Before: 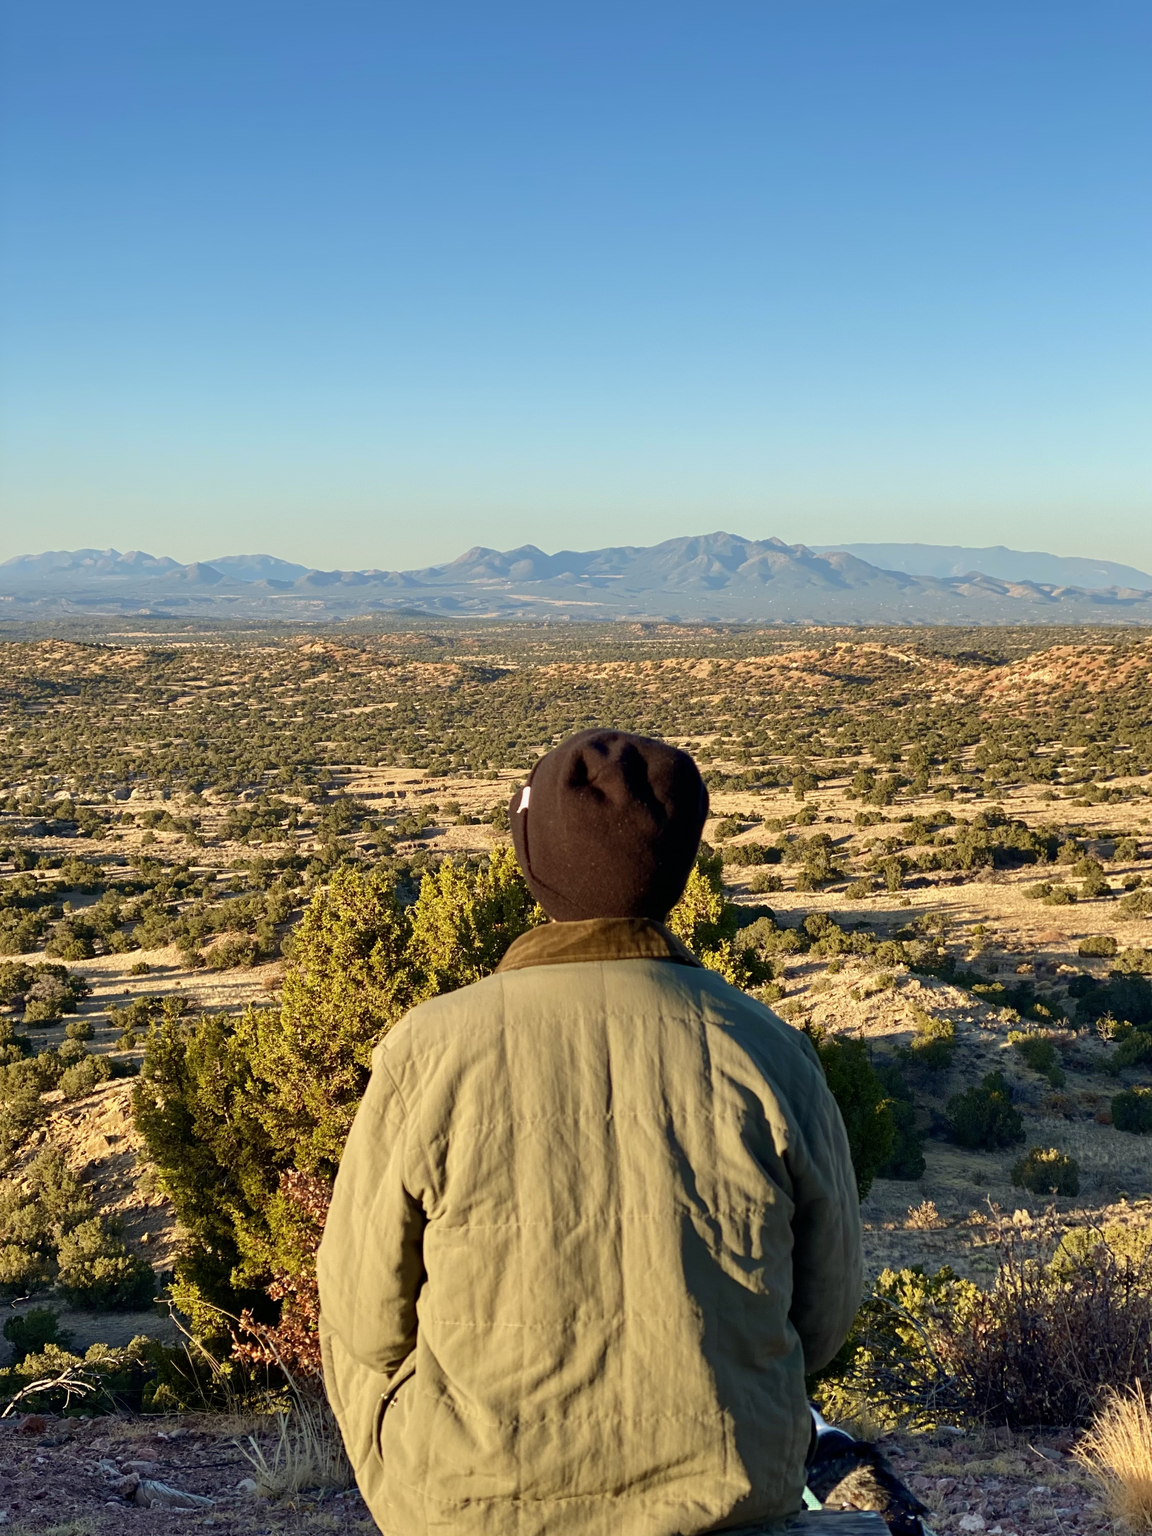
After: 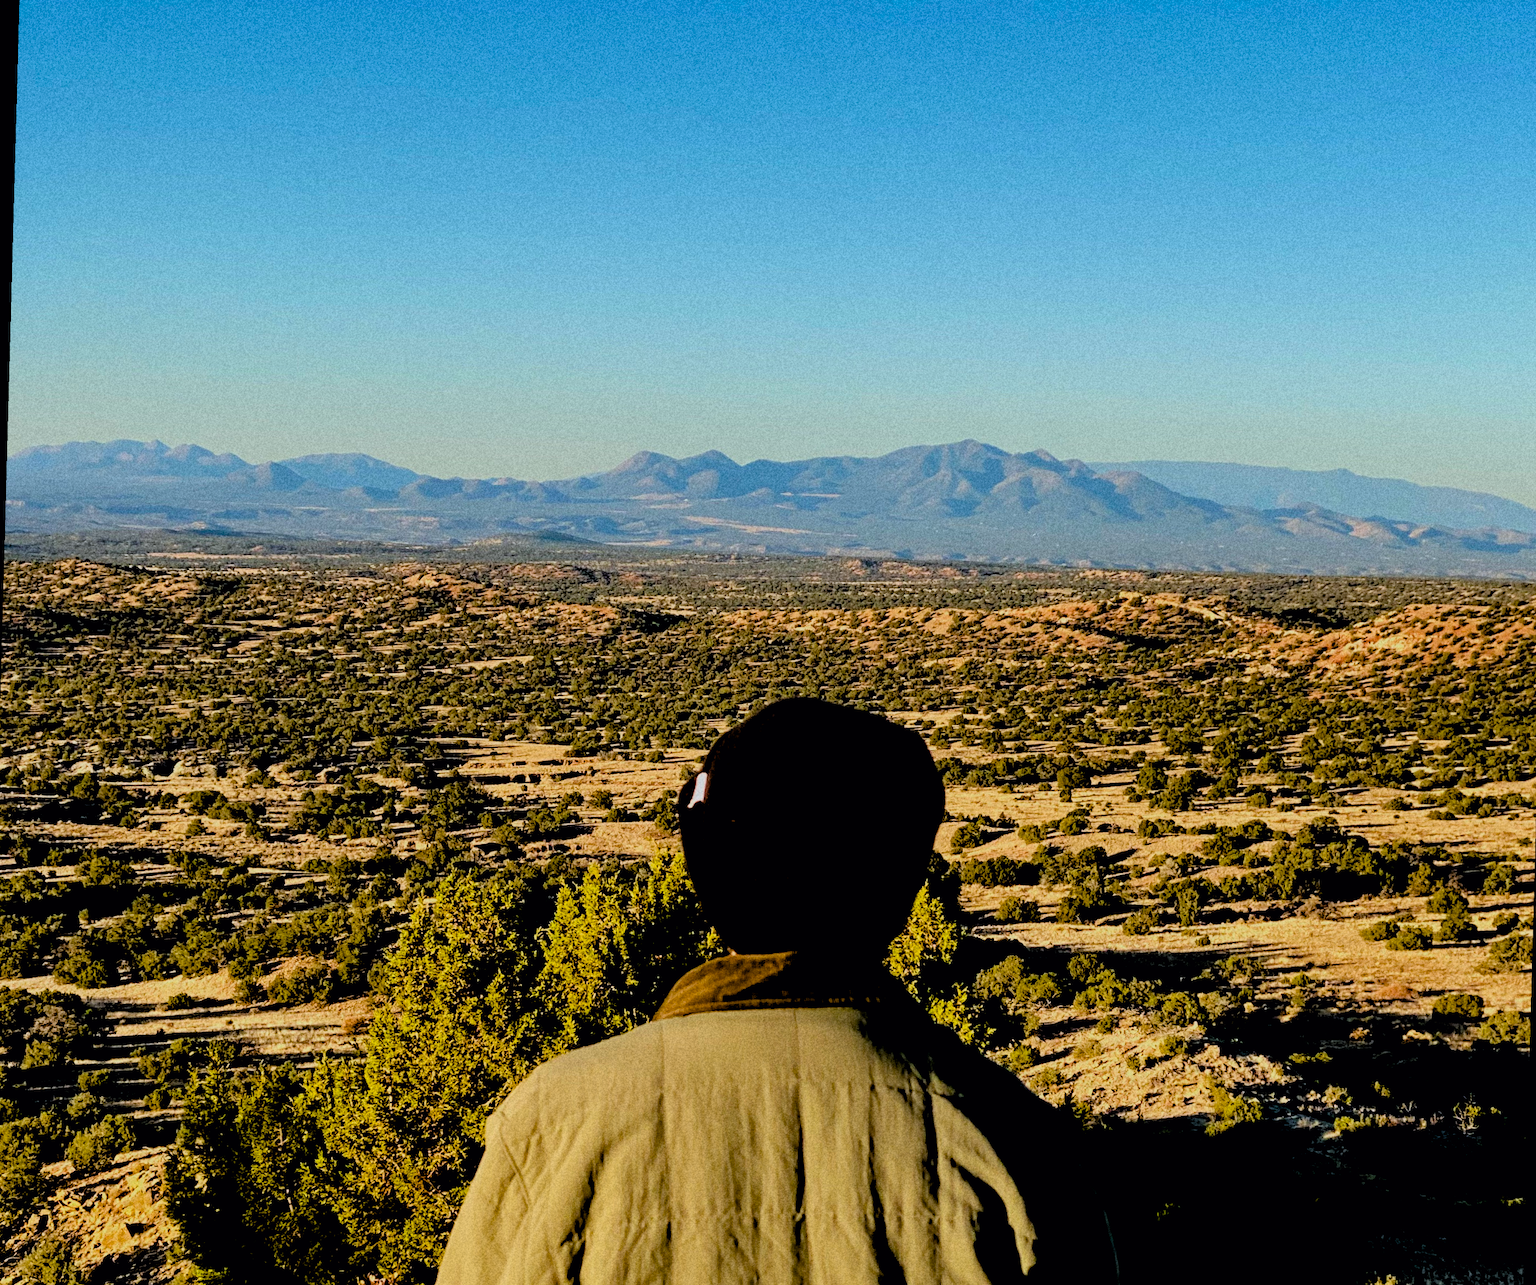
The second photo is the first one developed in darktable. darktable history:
crop: top 11.166%, bottom 22.168%
white balance: red 0.983, blue 1.036
contrast brightness saturation: saturation 0.1
rotate and perspective: rotation 1.57°, crop left 0.018, crop right 0.982, crop top 0.039, crop bottom 0.961
exposure: black level correction 0.056, exposure -0.039 EV, compensate highlight preservation false
filmic rgb: black relative exposure -7.65 EV, white relative exposure 4.56 EV, hardness 3.61, color science v6 (2022)
grain: coarseness 9.61 ISO, strength 35.62%
rgb levels: levels [[0.034, 0.472, 0.904], [0, 0.5, 1], [0, 0.5, 1]]
